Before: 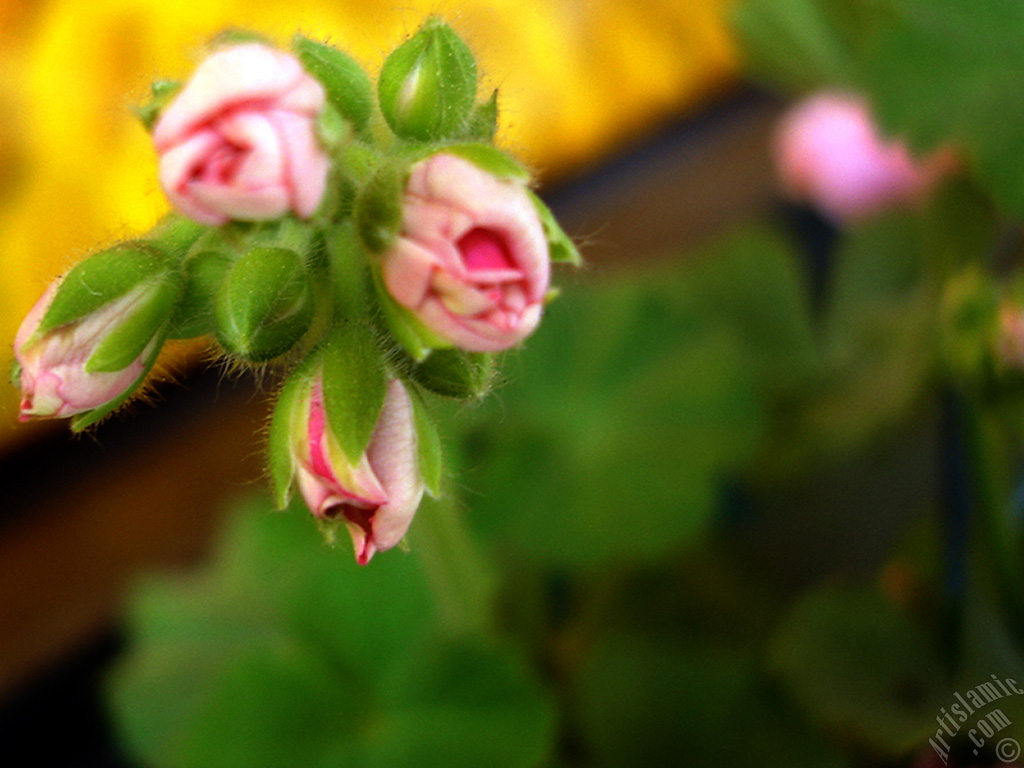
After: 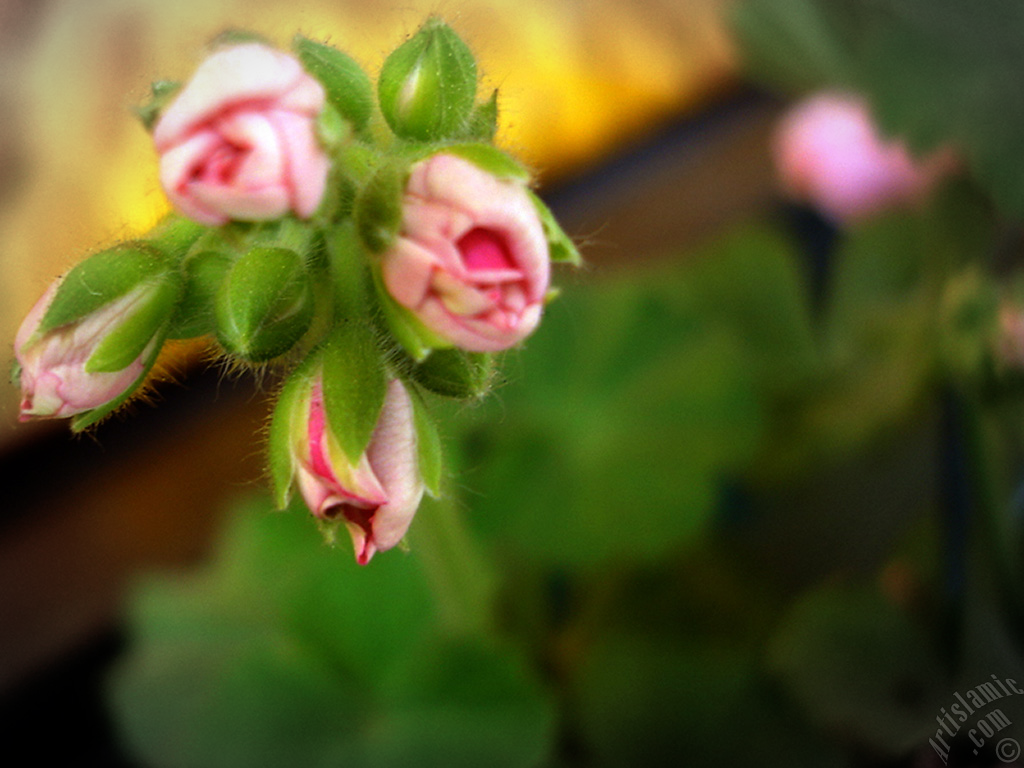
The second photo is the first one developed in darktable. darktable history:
vignetting: brightness -0.451, saturation -0.686, automatic ratio true, unbound false
